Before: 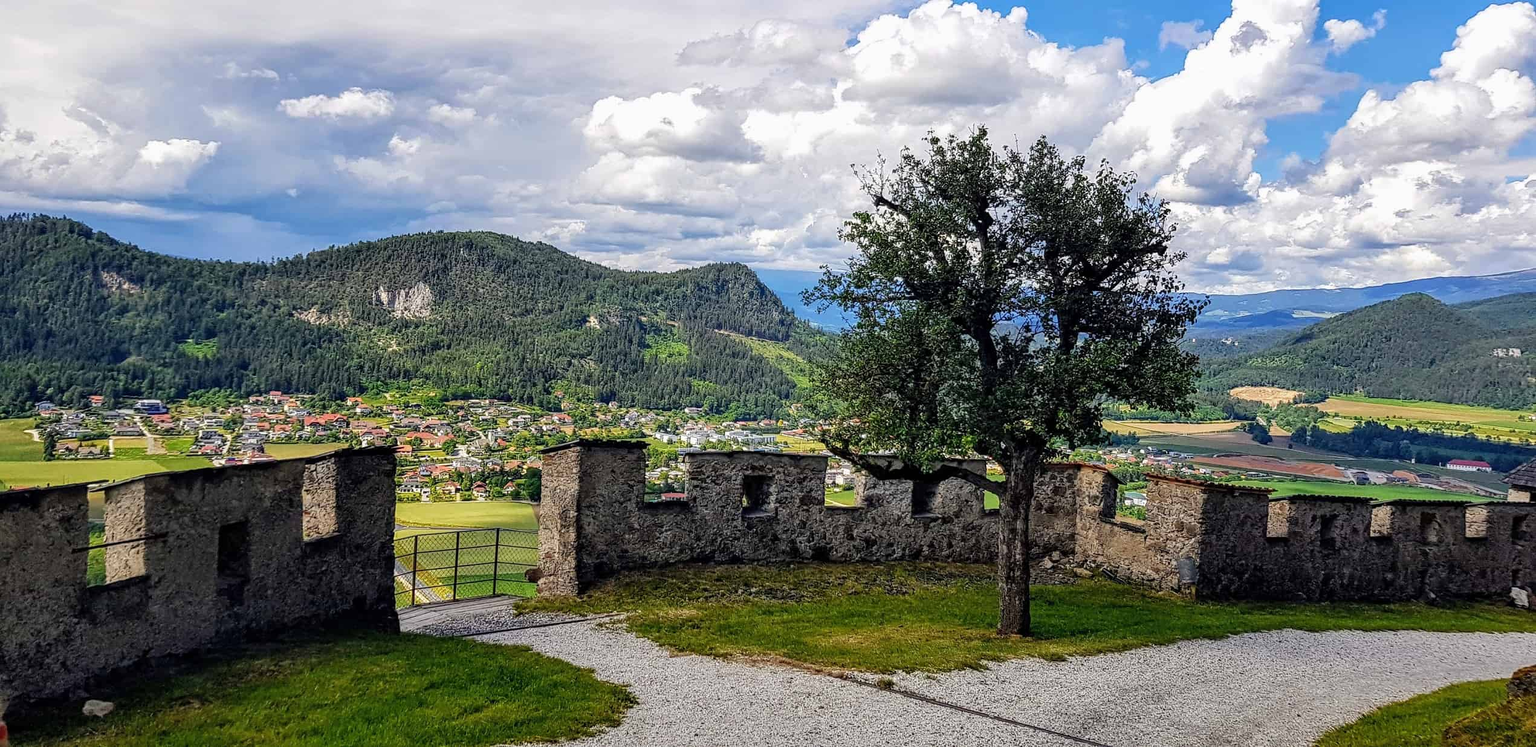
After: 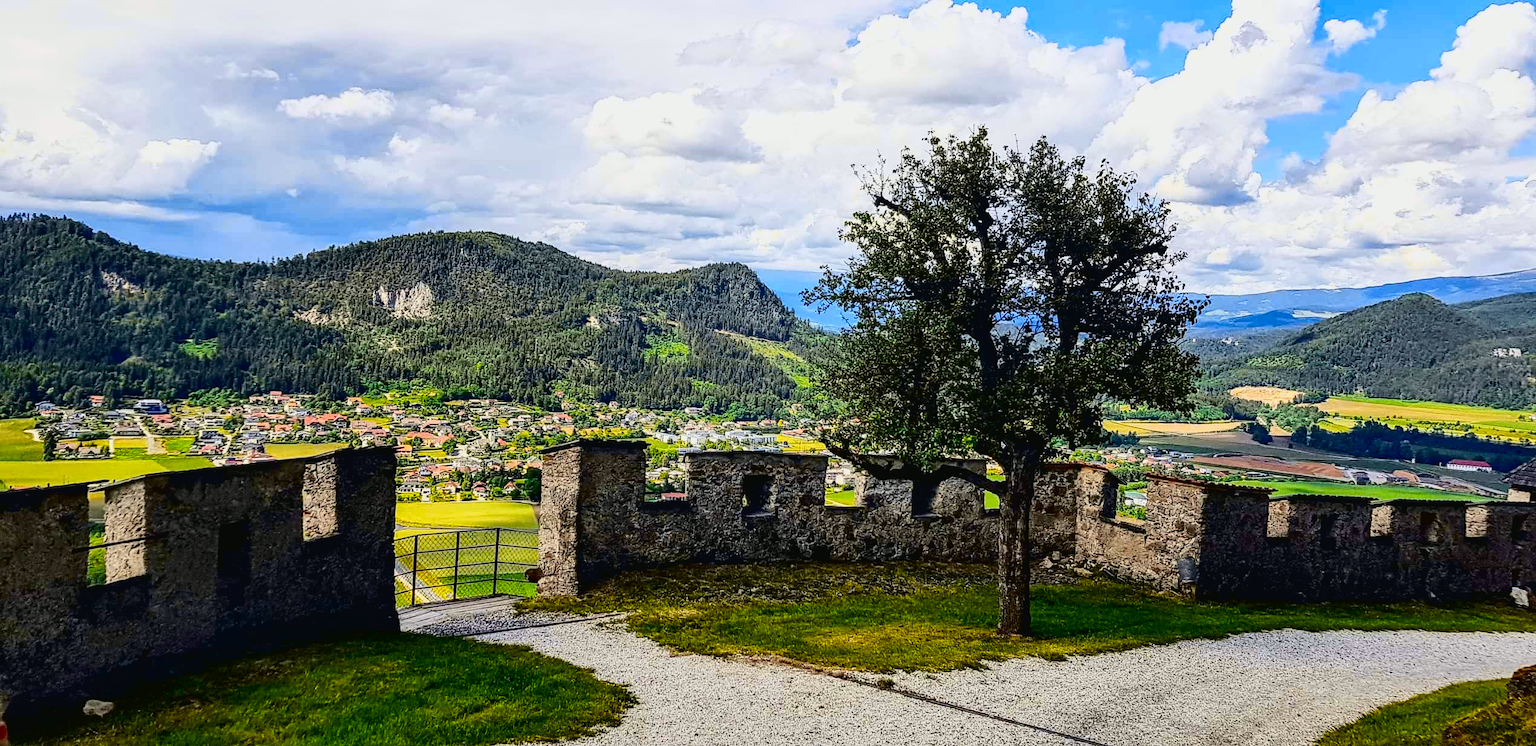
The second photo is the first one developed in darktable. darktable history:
tone curve: curves: ch0 [(0.003, 0.023) (0.071, 0.052) (0.236, 0.197) (0.466, 0.557) (0.625, 0.761) (0.783, 0.9) (0.994, 0.968)]; ch1 [(0, 0) (0.262, 0.227) (0.417, 0.386) (0.469, 0.467) (0.502, 0.498) (0.528, 0.53) (0.573, 0.579) (0.605, 0.621) (0.644, 0.671) (0.686, 0.728) (0.994, 0.987)]; ch2 [(0, 0) (0.262, 0.188) (0.385, 0.353) (0.427, 0.424) (0.495, 0.493) (0.515, 0.54) (0.547, 0.561) (0.589, 0.613) (0.644, 0.748) (1, 1)], color space Lab, independent channels, preserve colors none
exposure: black level correction 0.006, exposure -0.226 EV, compensate highlight preservation false
